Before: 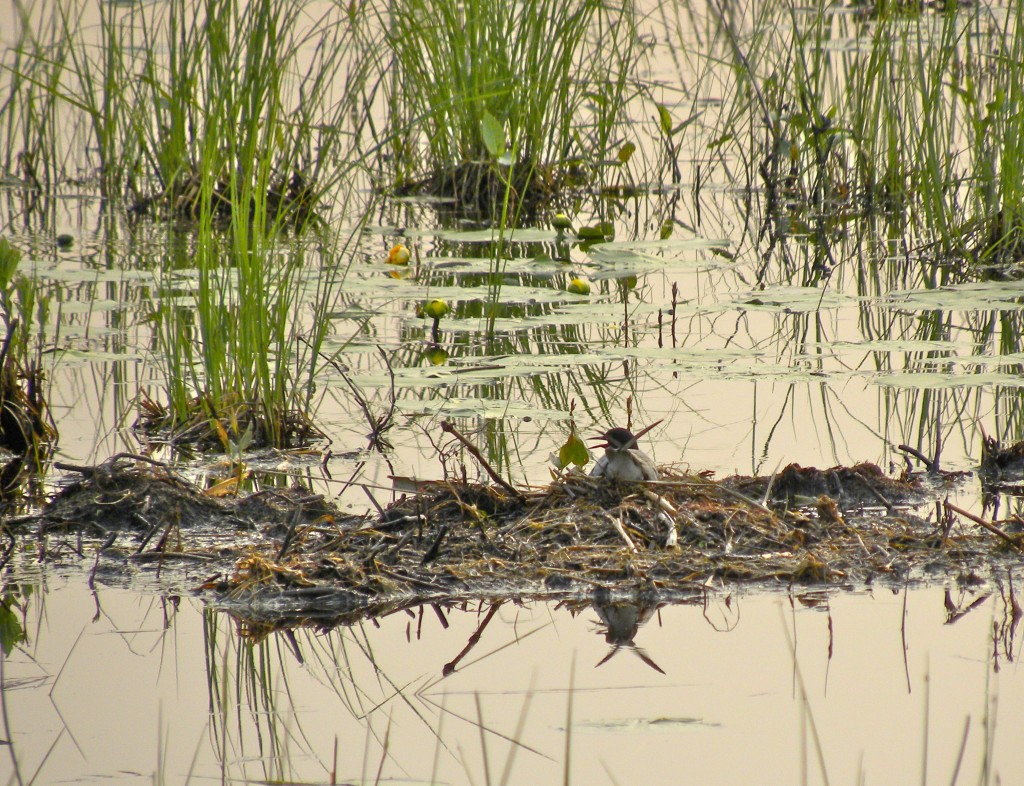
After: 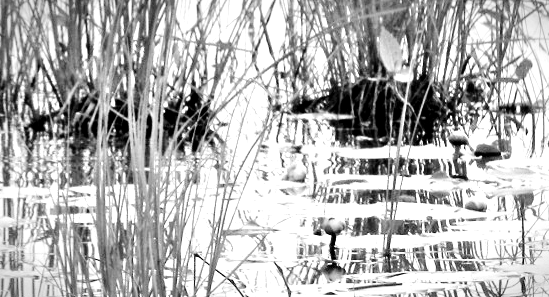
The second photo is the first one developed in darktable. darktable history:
crop: left 10.121%, top 10.631%, right 36.218%, bottom 51.526%
exposure: exposure 0.426 EV, compensate highlight preservation false
tone equalizer: -8 EV 0.001 EV, -7 EV -0.002 EV, -6 EV 0.002 EV, -5 EV -0.03 EV, -4 EV -0.116 EV, -3 EV -0.169 EV, -2 EV 0.24 EV, -1 EV 0.702 EV, +0 EV 0.493 EV
levels: levels [0.044, 0.475, 0.791]
filmic rgb: black relative exposure -4.14 EV, white relative exposure 5.1 EV, hardness 2.11, contrast 1.165
monochrome: size 1
vignetting: automatic ratio true
